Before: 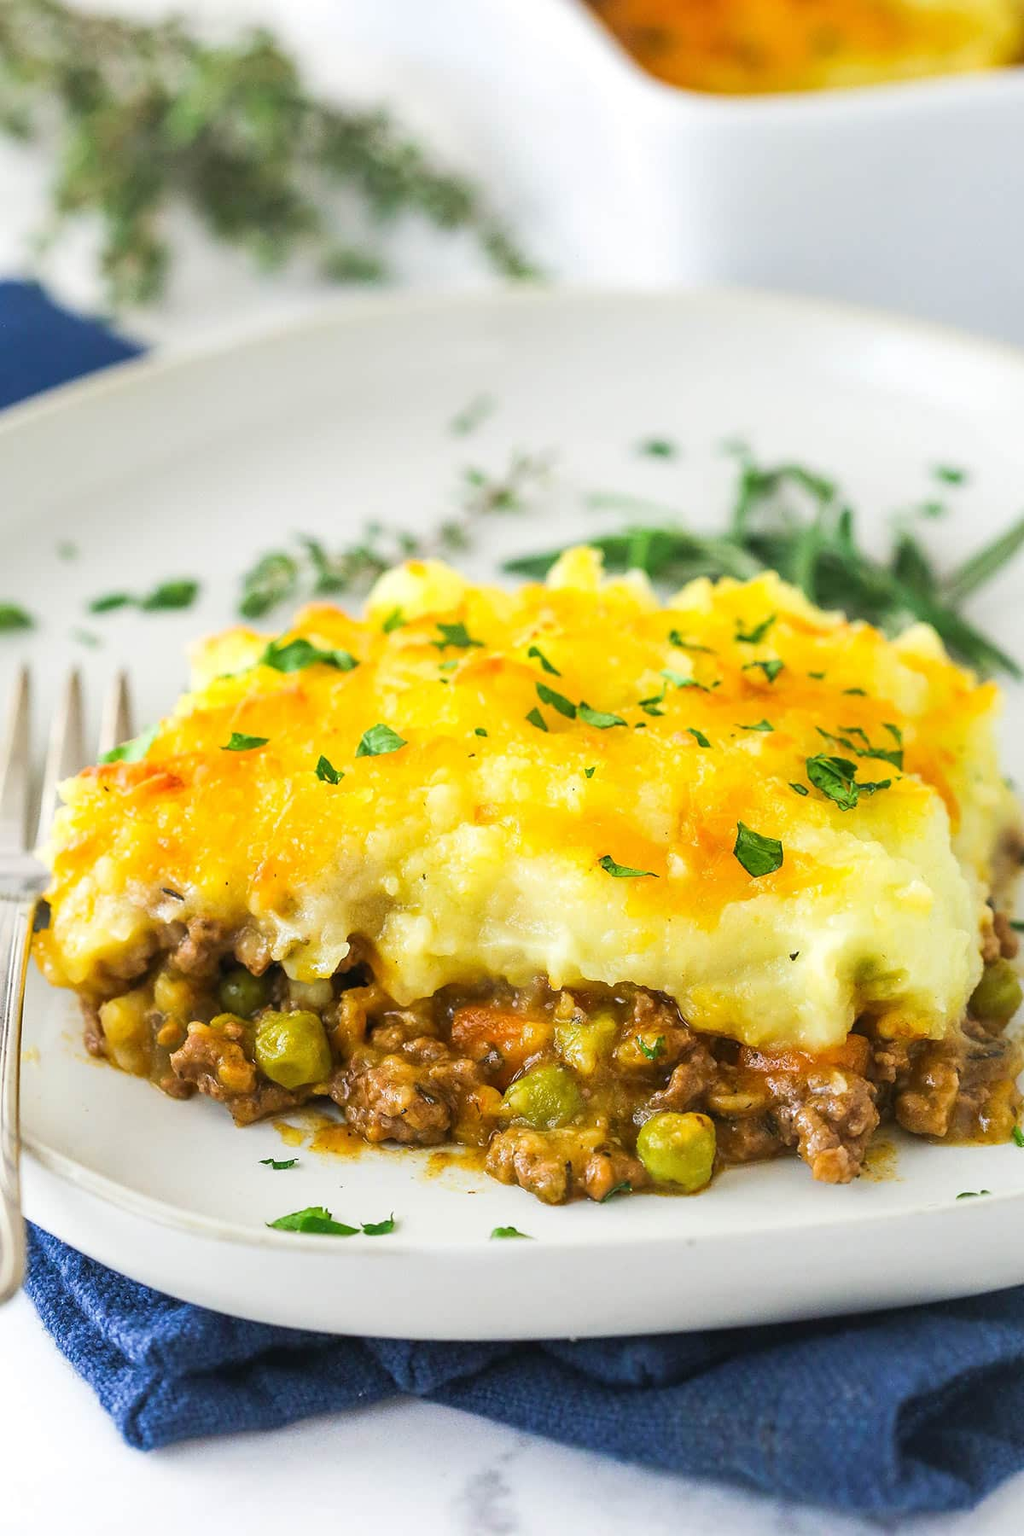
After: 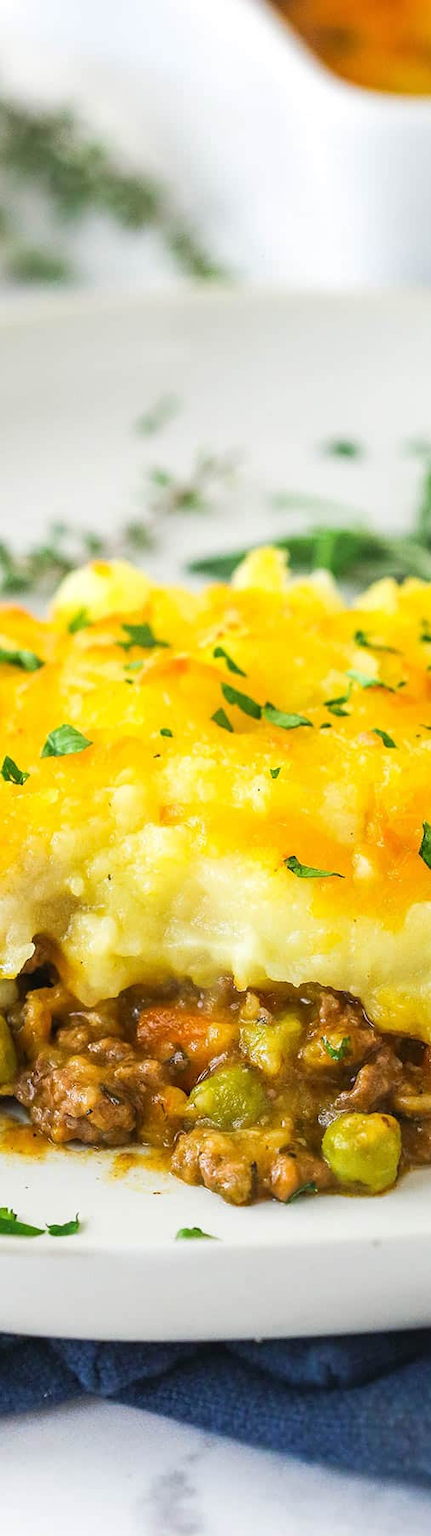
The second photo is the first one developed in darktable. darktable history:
crop: left 30.772%, right 27.069%
